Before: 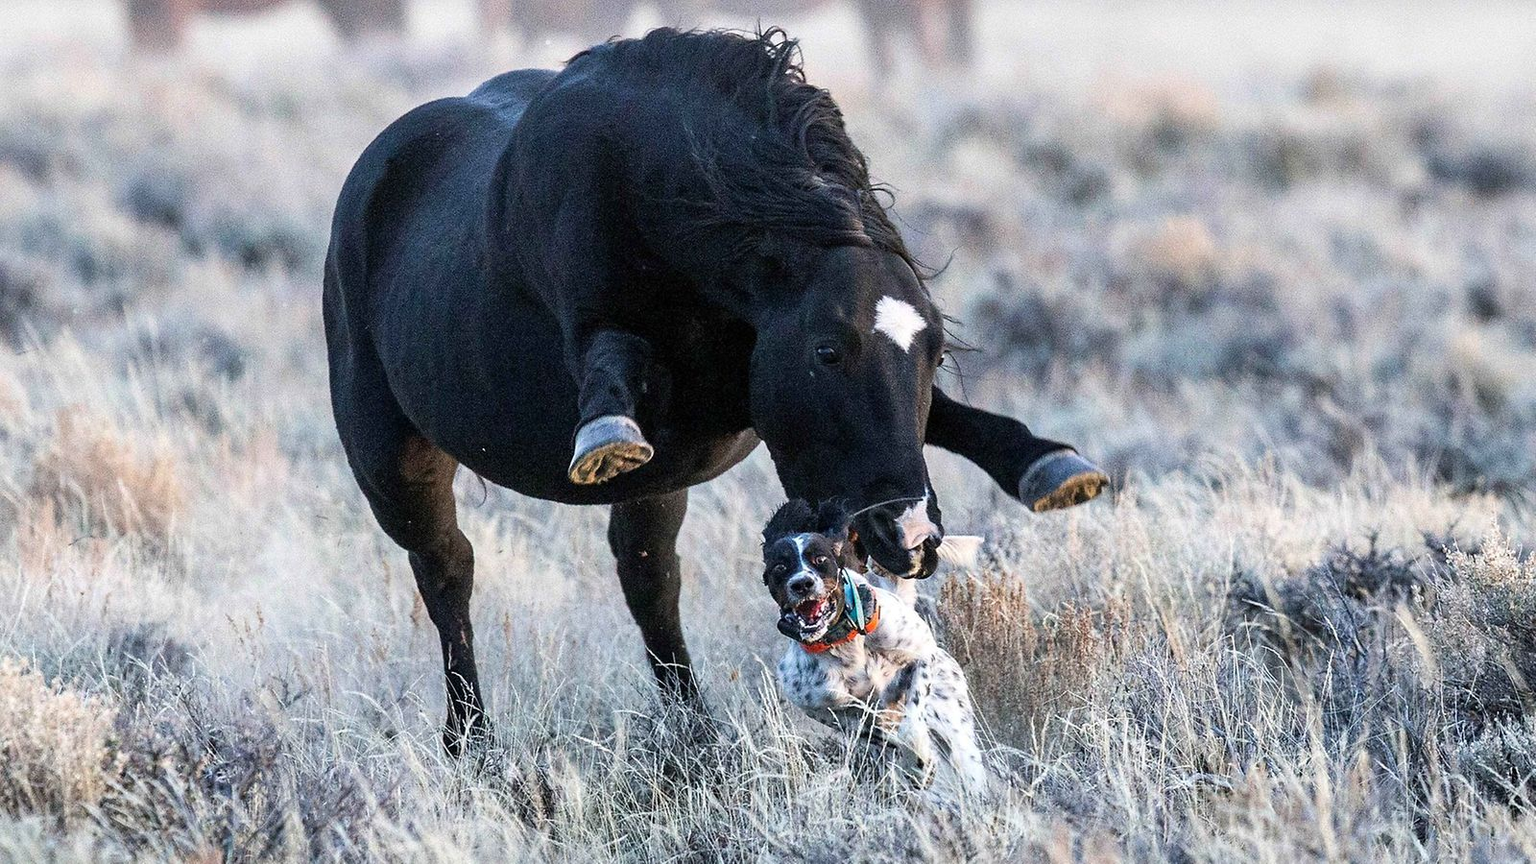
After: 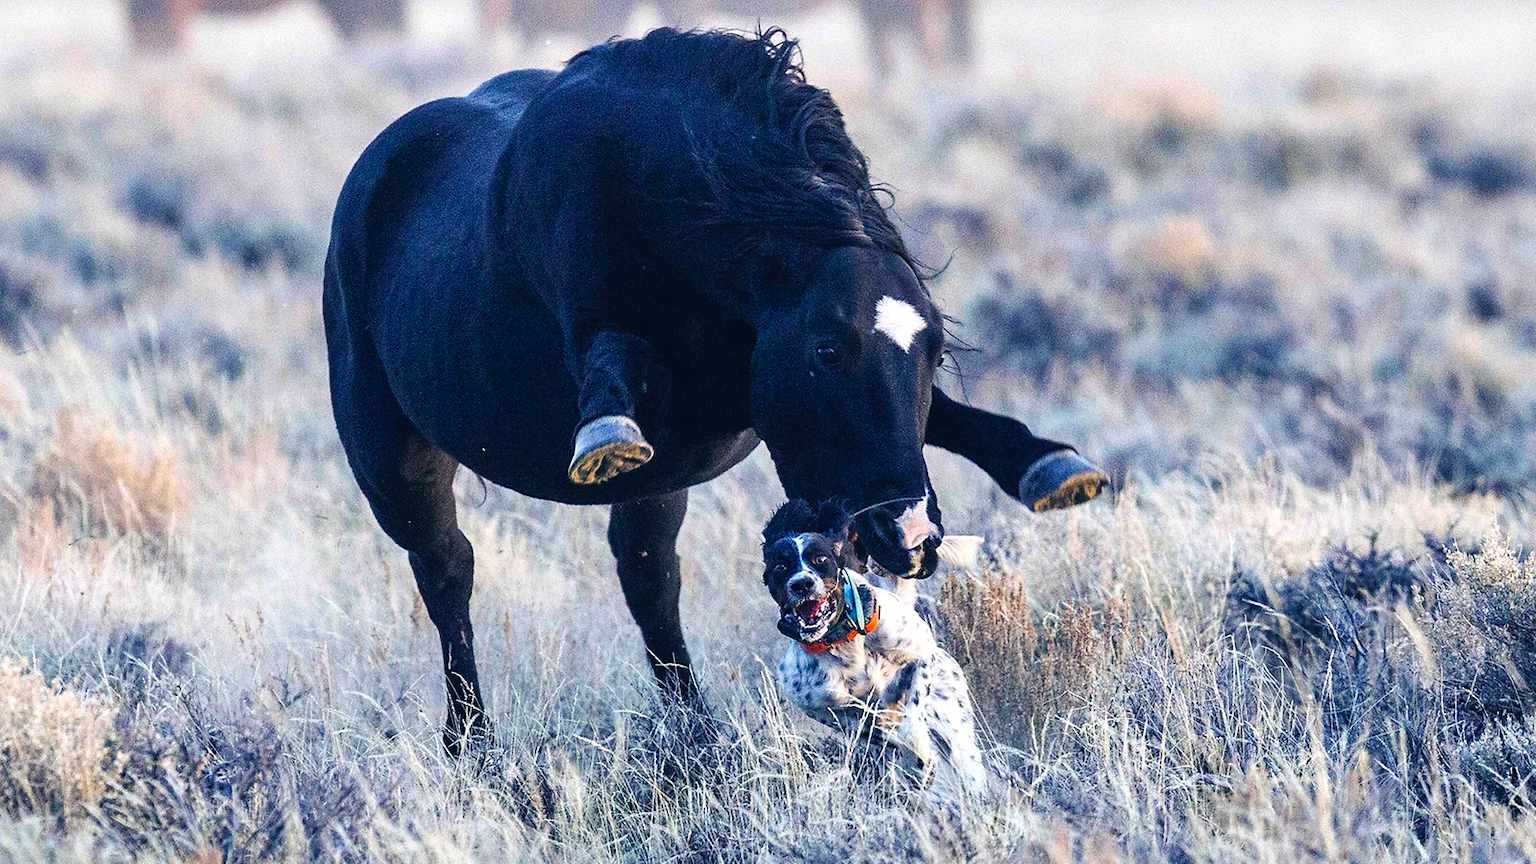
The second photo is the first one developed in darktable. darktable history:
color balance rgb: shadows lift › luminance -41.013%, shadows lift › chroma 13.893%, shadows lift › hue 261.25°, highlights gain › chroma 0.115%, highlights gain › hue 330.45°, global offset › luminance 0.674%, perceptual saturation grading › global saturation 30.871%, contrast 4.492%
